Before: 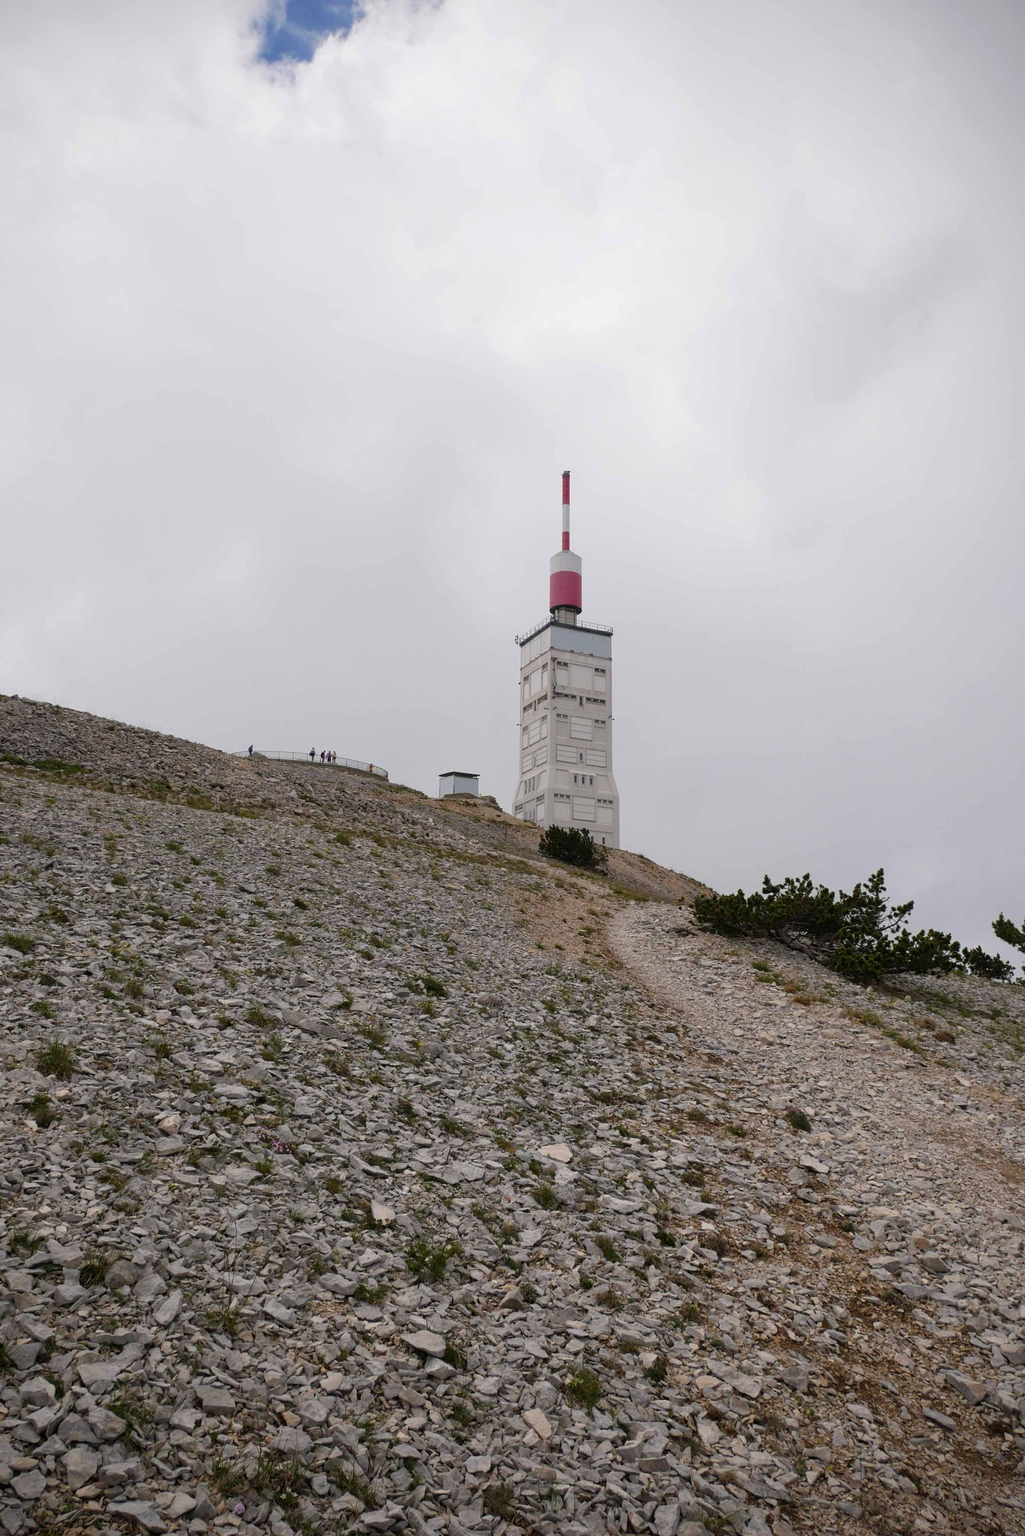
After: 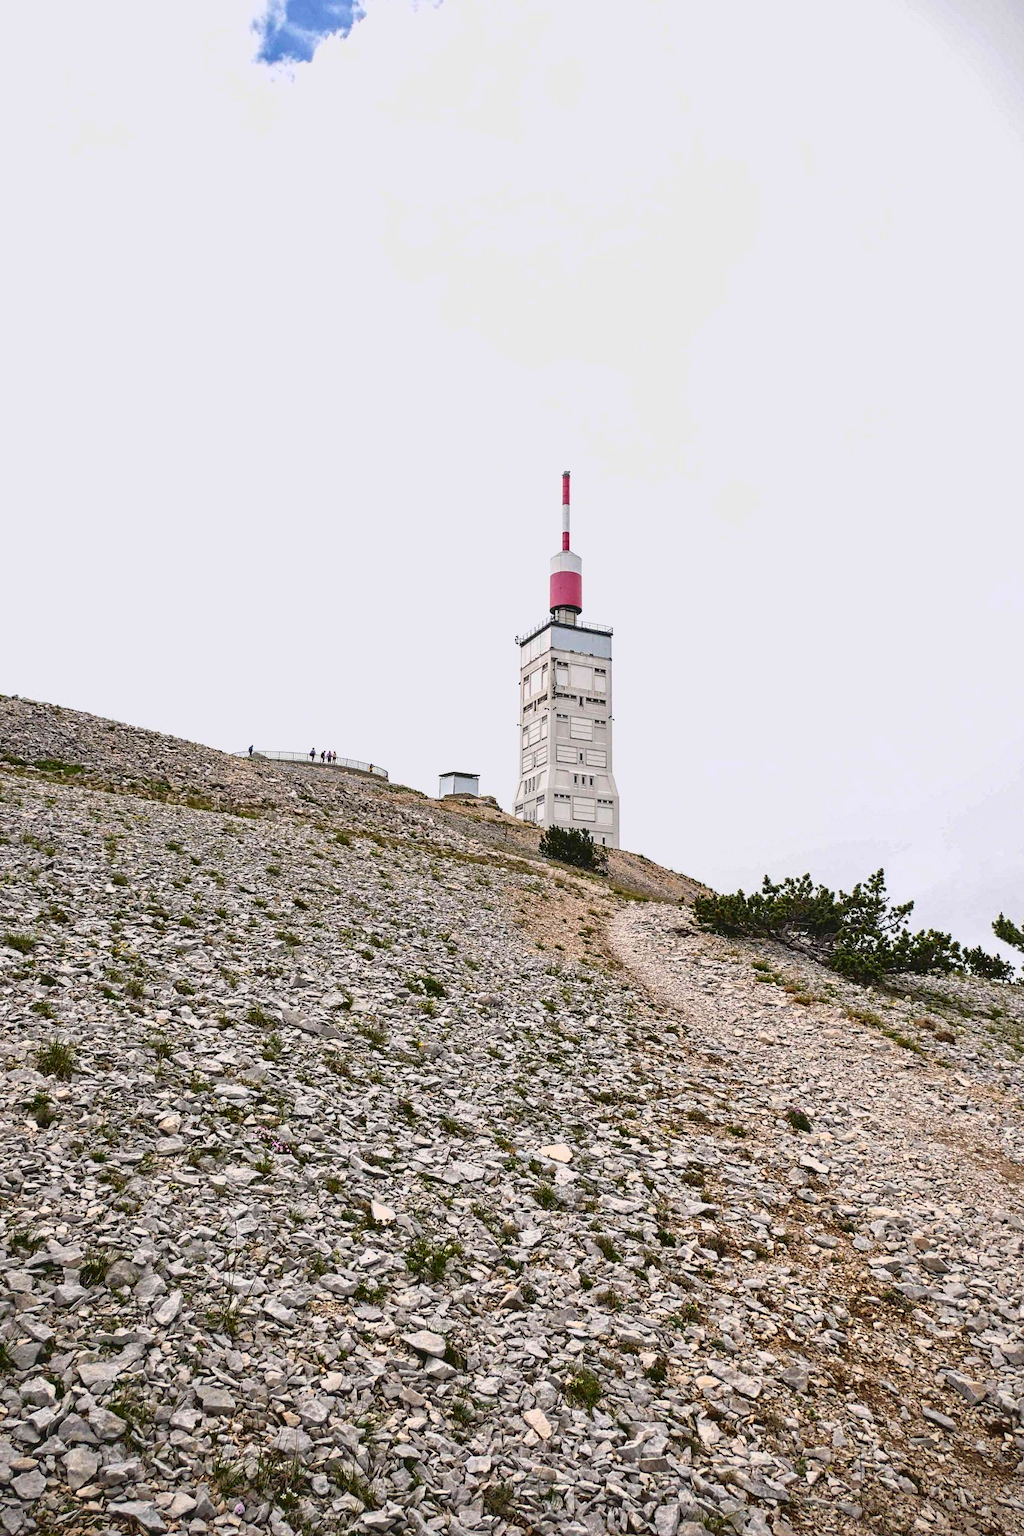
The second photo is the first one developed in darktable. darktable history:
exposure: black level correction 0, exposure 1 EV, compensate highlight preservation false
contrast equalizer: octaves 7, y [[0.5, 0.542, 0.583, 0.625, 0.667, 0.708], [0.5 ×6], [0.5 ×6], [0 ×6], [0 ×6]]
lowpass: radius 0.1, contrast 0.85, saturation 1.1, unbound 0
